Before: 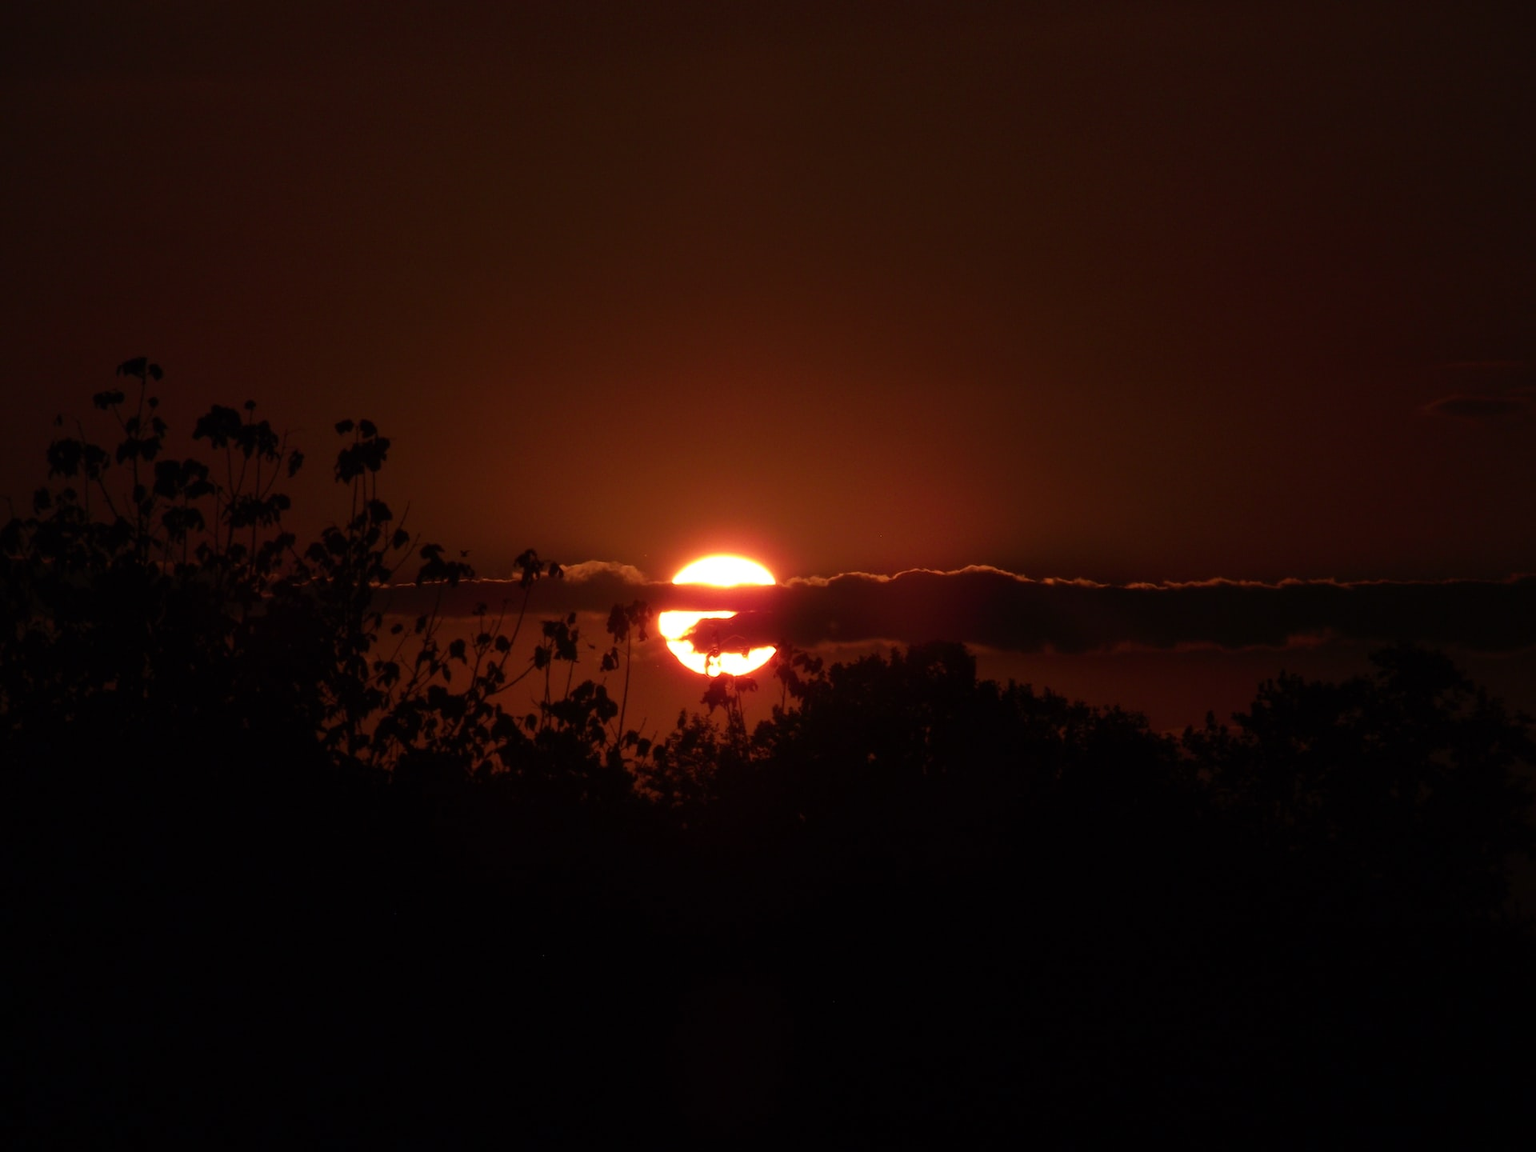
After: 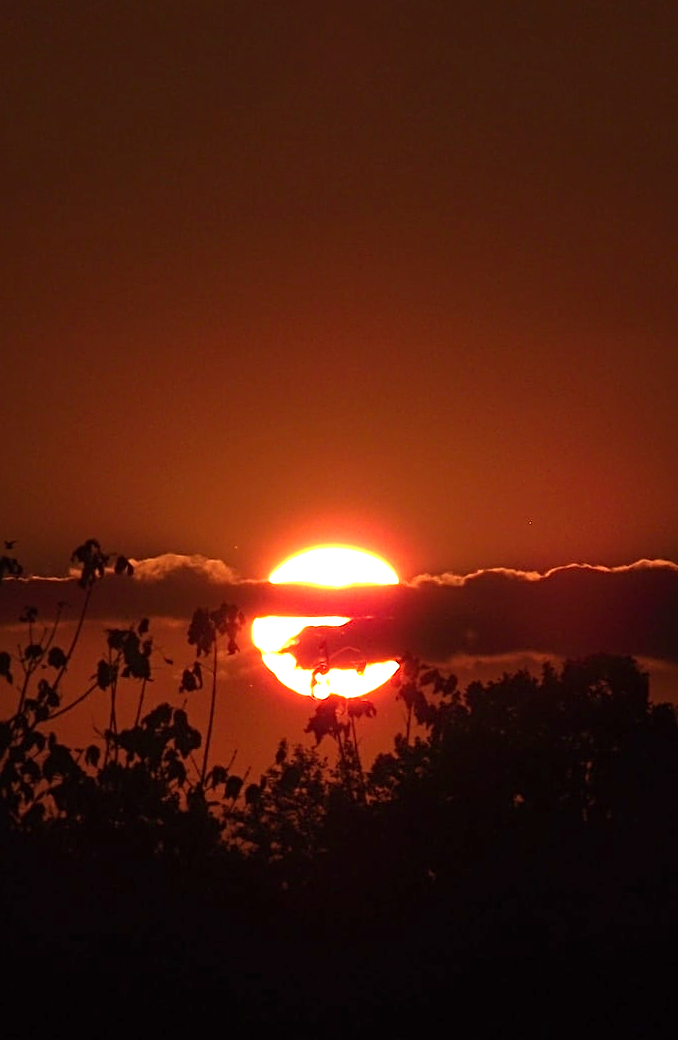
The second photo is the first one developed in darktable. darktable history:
crop and rotate: left 29.767%, top 10.236%, right 34.873%, bottom 17.507%
exposure: black level correction 0, exposure 0.898 EV, compensate exposure bias true, compensate highlight preservation false
sharpen: radius 2.559, amount 0.633
haze removal: compatibility mode true, adaptive false
